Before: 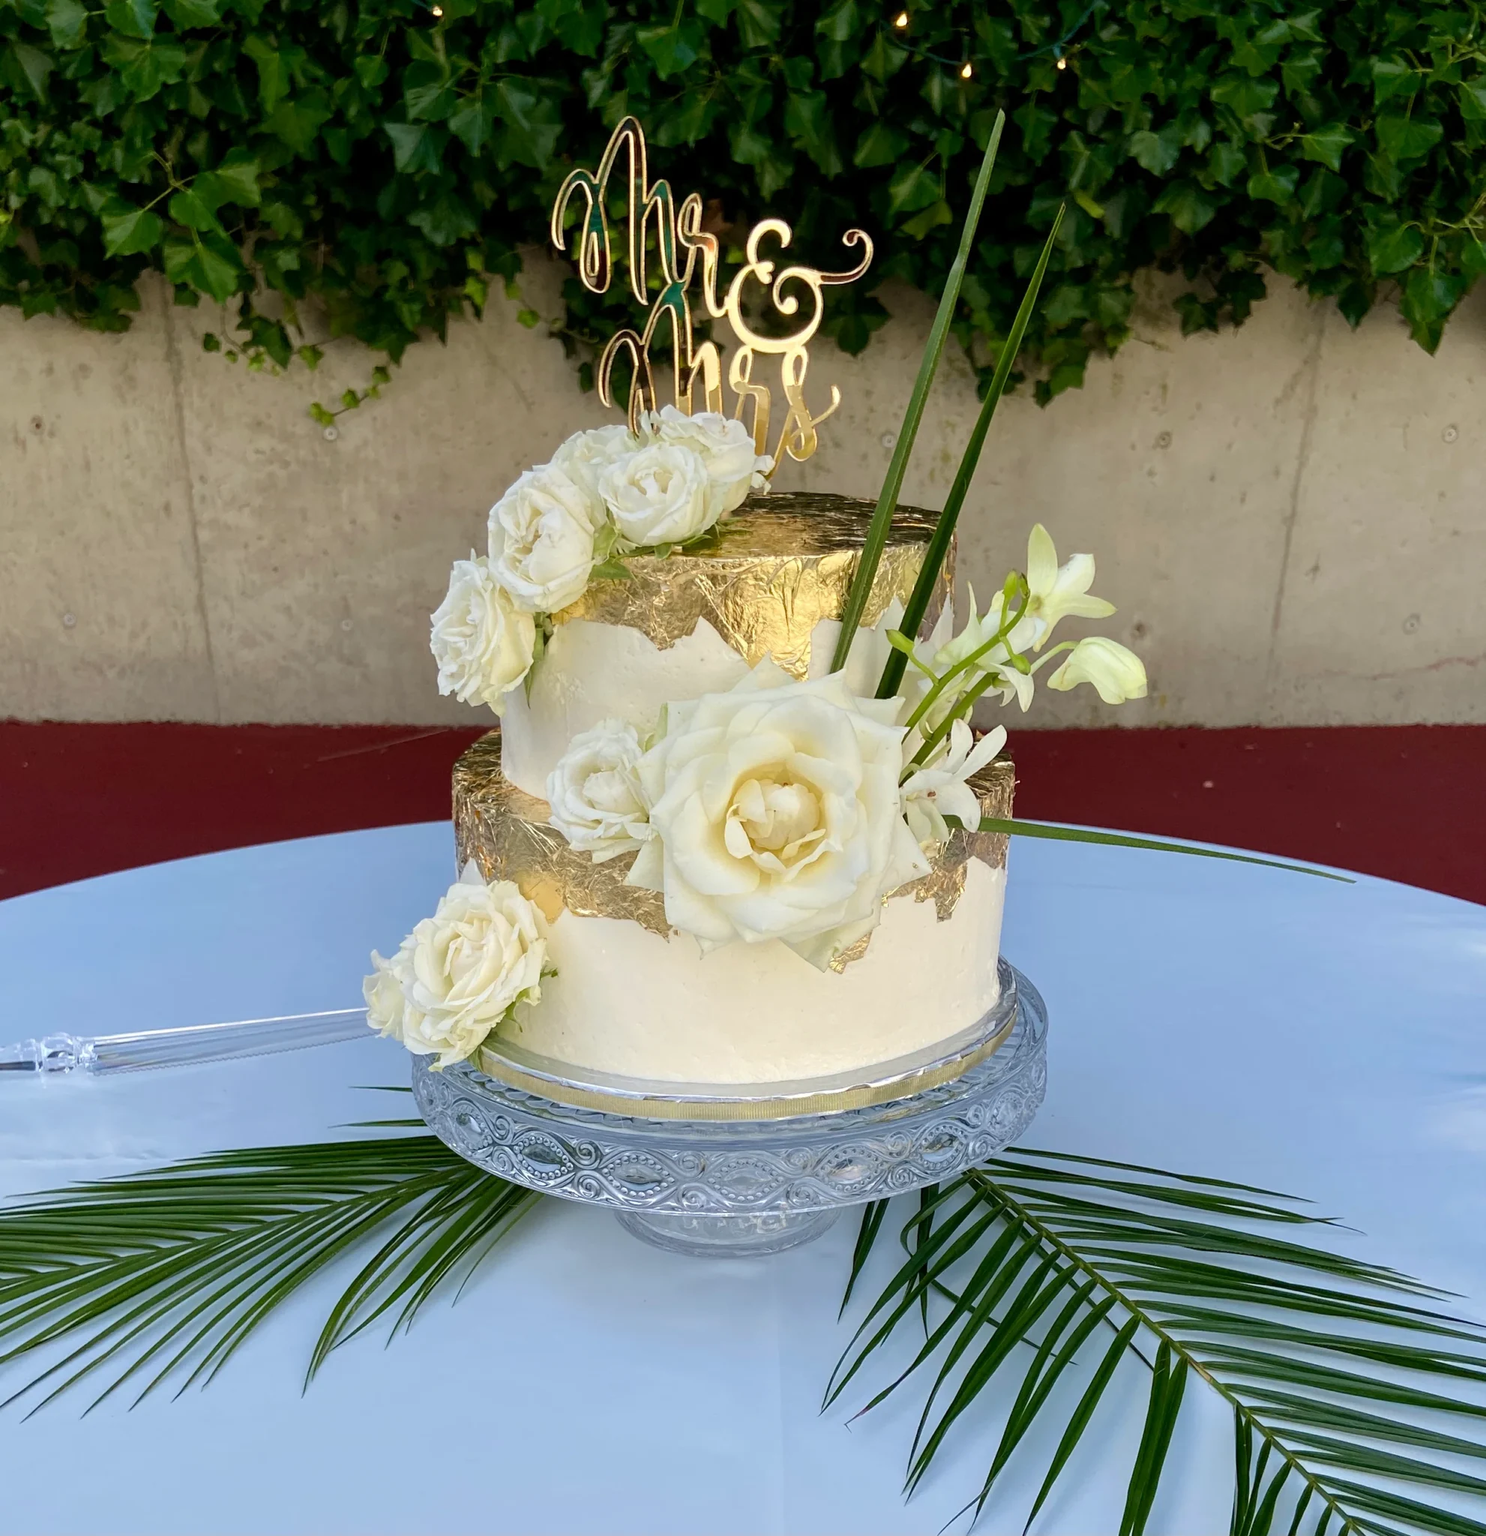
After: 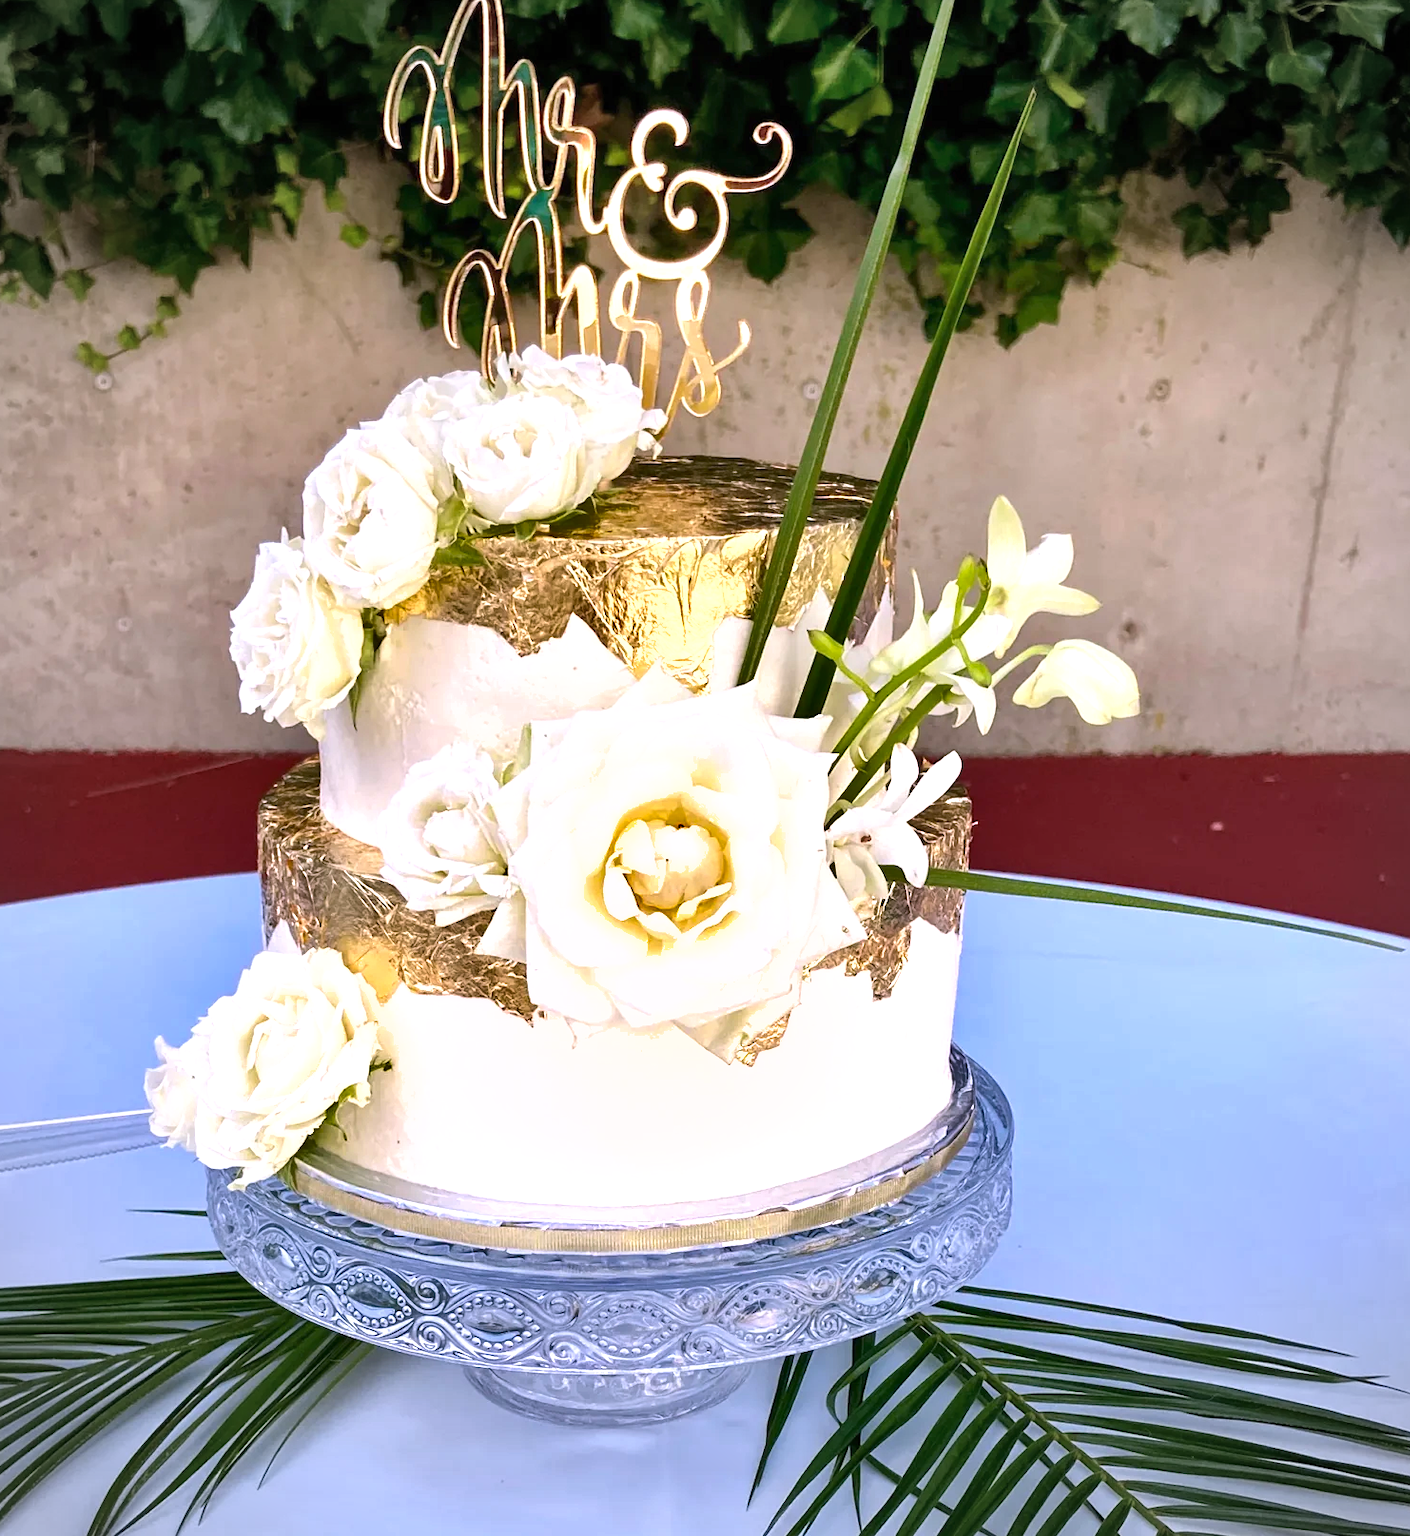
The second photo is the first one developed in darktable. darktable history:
white balance: red 1.066, blue 1.119
exposure: black level correction 0, exposure 0.7 EV, compensate exposure bias true, compensate highlight preservation false
shadows and highlights: soften with gaussian
vignetting: on, module defaults
crop: left 16.768%, top 8.653%, right 8.362%, bottom 12.485%
